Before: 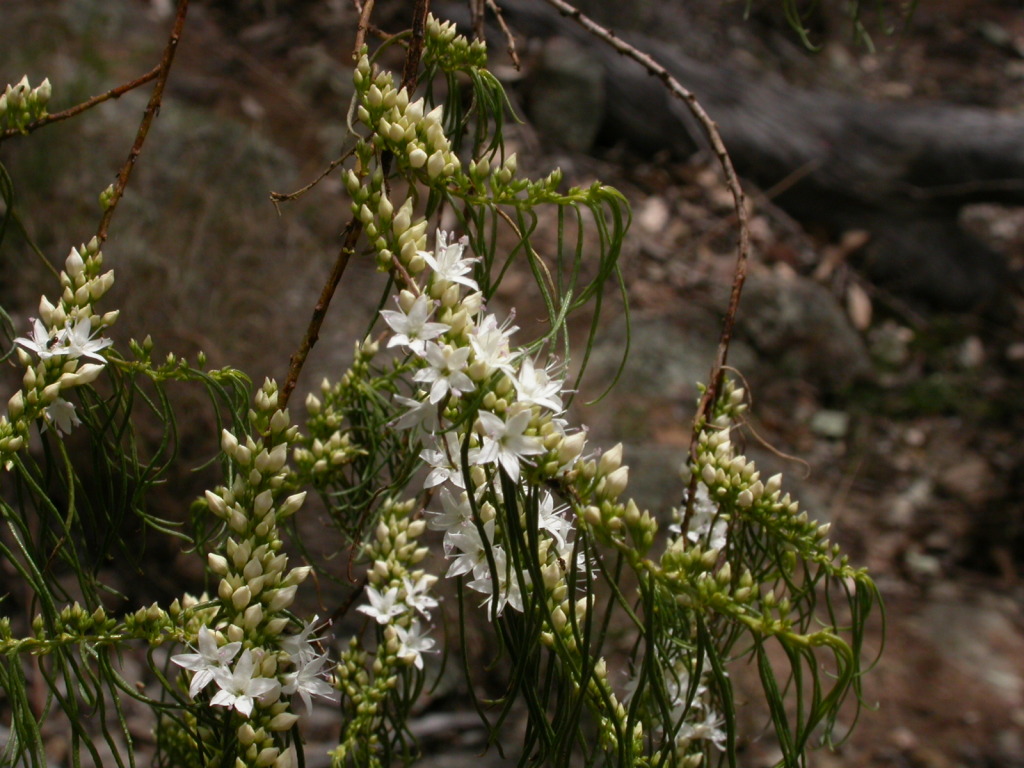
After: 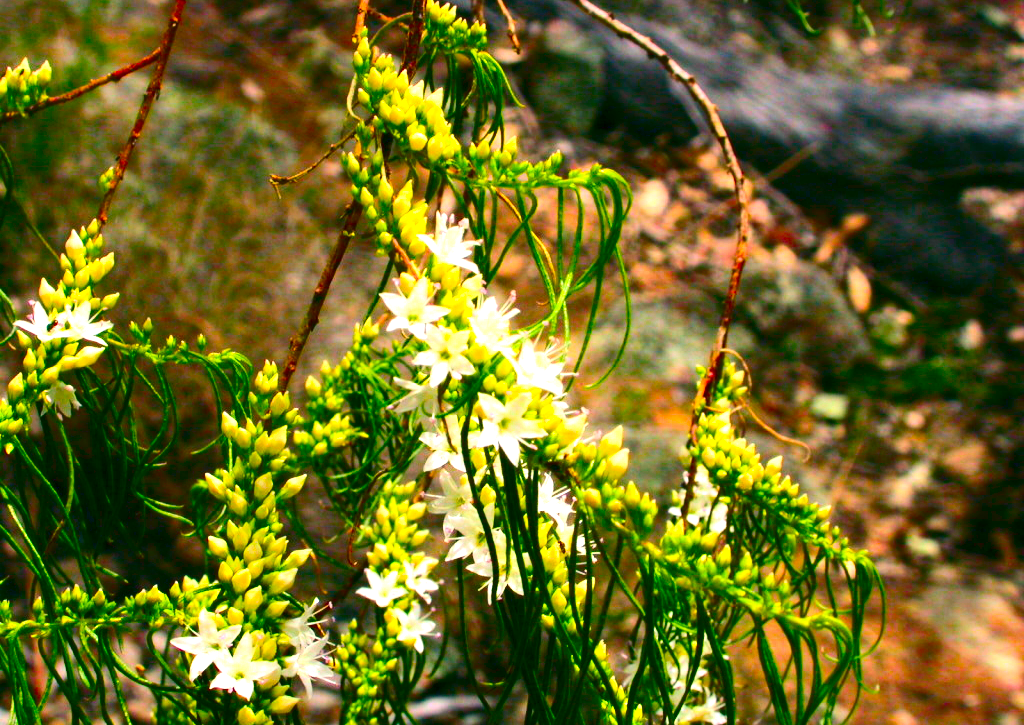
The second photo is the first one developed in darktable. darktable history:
exposure: black level correction 0, exposure 1.199 EV, compensate highlight preservation false
color correction: highlights b* -0.051, saturation 2.18
contrast brightness saturation: contrast 0.282
color balance rgb: shadows lift › chroma 5.469%, shadows lift › hue 237.53°, perceptual saturation grading › global saturation 30.175%, perceptual brilliance grading › global brilliance 9.388%, perceptual brilliance grading › shadows 15.829%
crop and rotate: top 2.31%, bottom 3.276%
